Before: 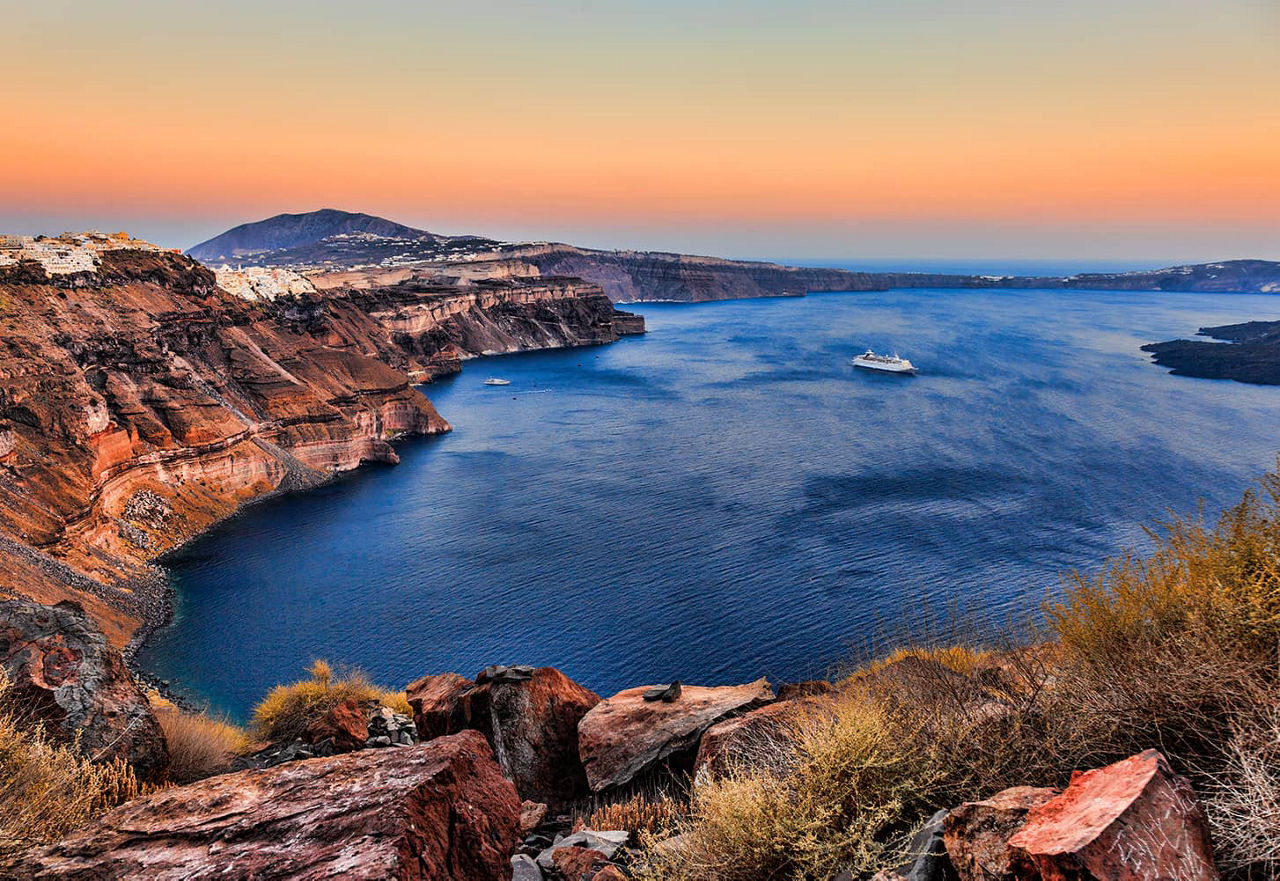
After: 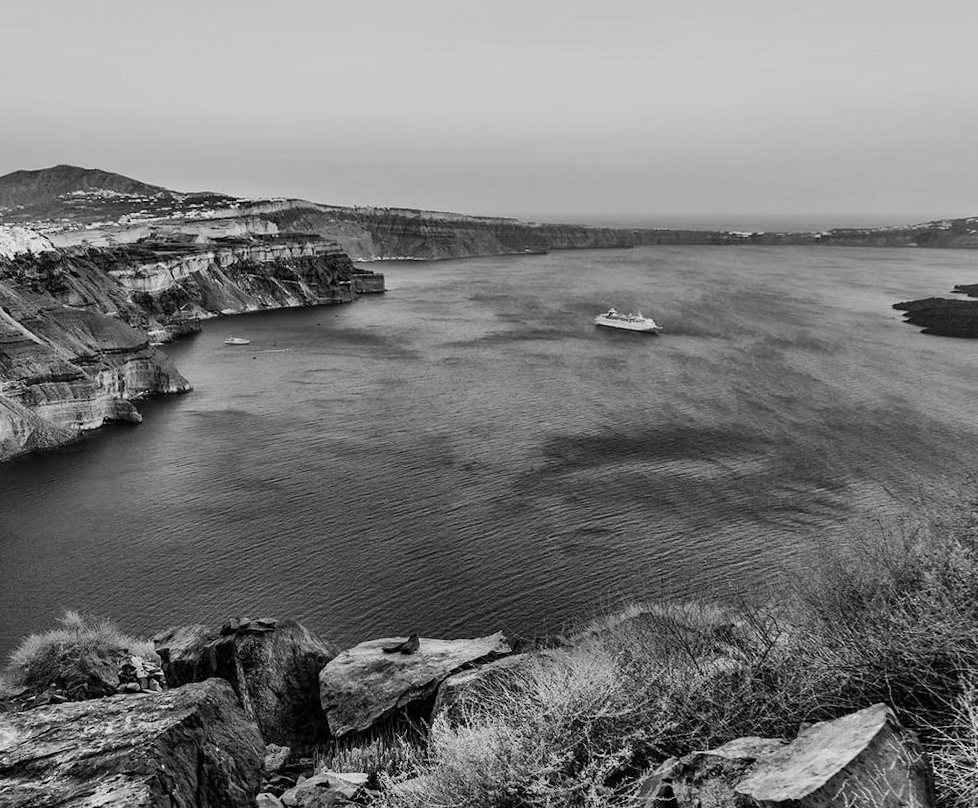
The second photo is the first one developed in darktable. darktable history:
monochrome: a -4.13, b 5.16, size 1
crop and rotate: left 17.959%, top 5.771%, right 1.742%
base curve: curves: ch0 [(0, 0) (0.204, 0.334) (0.55, 0.733) (1, 1)], preserve colors none
rotate and perspective: rotation 0.074°, lens shift (vertical) 0.096, lens shift (horizontal) -0.041, crop left 0.043, crop right 0.952, crop top 0.024, crop bottom 0.979
exposure: exposure -0.492 EV, compensate highlight preservation false
